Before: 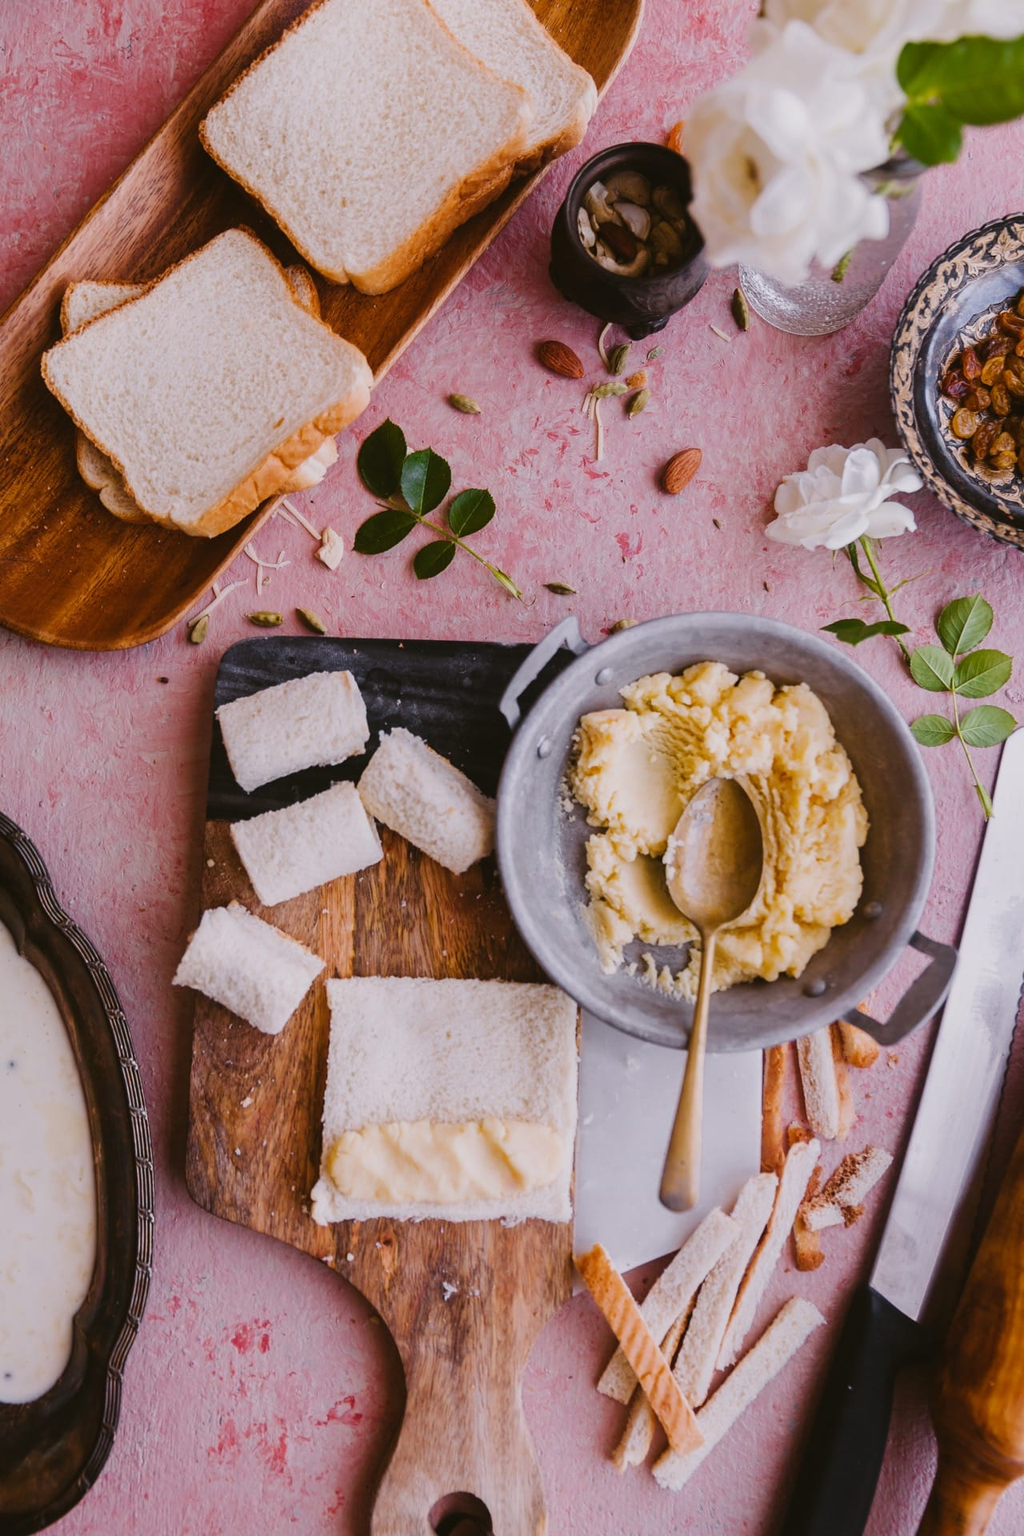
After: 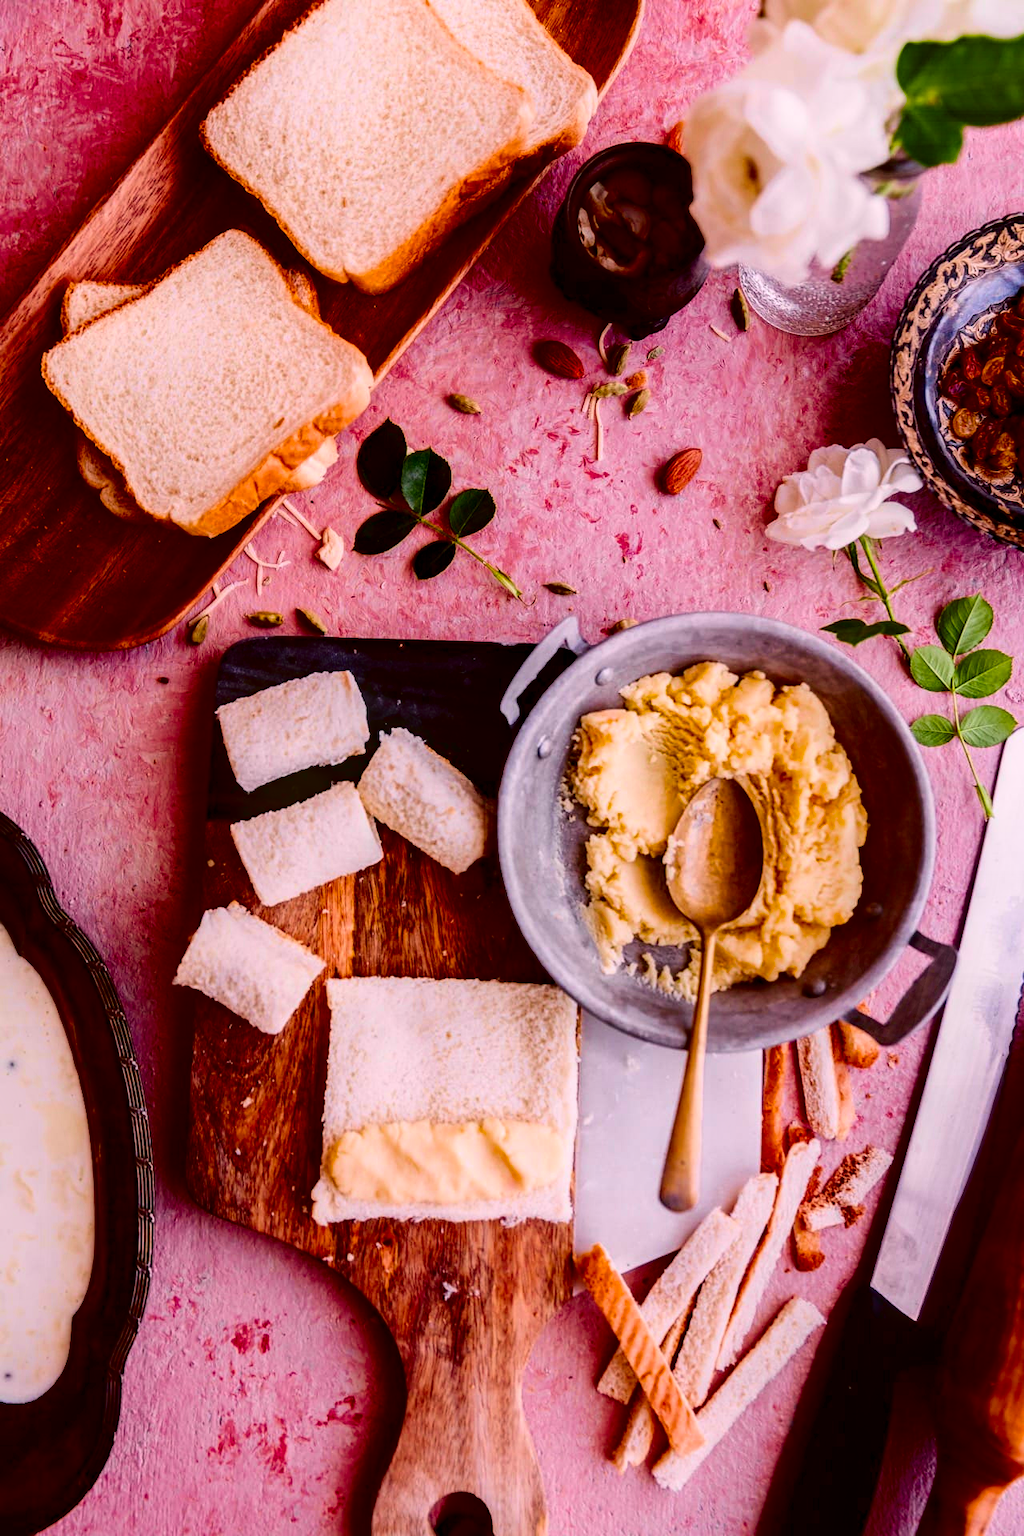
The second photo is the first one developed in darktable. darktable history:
contrast equalizer: octaves 7, y [[0.6 ×6], [0.55 ×6], [0 ×6], [0 ×6], [0 ×6]], mix -1
tone curve: curves: ch0 [(0.003, 0.032) (0.037, 0.037) (0.142, 0.117) (0.279, 0.311) (0.405, 0.49) (0.526, 0.651) (0.722, 0.857) (0.875, 0.946) (1, 0.98)]; ch1 [(0, 0) (0.305, 0.325) (0.453, 0.437) (0.482, 0.474) (0.501, 0.498) (0.515, 0.523) (0.559, 0.591) (0.6, 0.643) (0.656, 0.707) (1, 1)]; ch2 [(0, 0) (0.323, 0.277) (0.424, 0.396) (0.479, 0.484) (0.499, 0.502) (0.515, 0.537) (0.573, 0.602) (0.653, 0.675) (0.75, 0.756) (1, 1)], color space Lab, independent channels, preserve colors none
local contrast: detail 160%
contrast brightness saturation: contrast 0.13, brightness -0.24, saturation 0.14
color balance rgb: linear chroma grading › global chroma 15%, perceptual saturation grading › global saturation 30%
